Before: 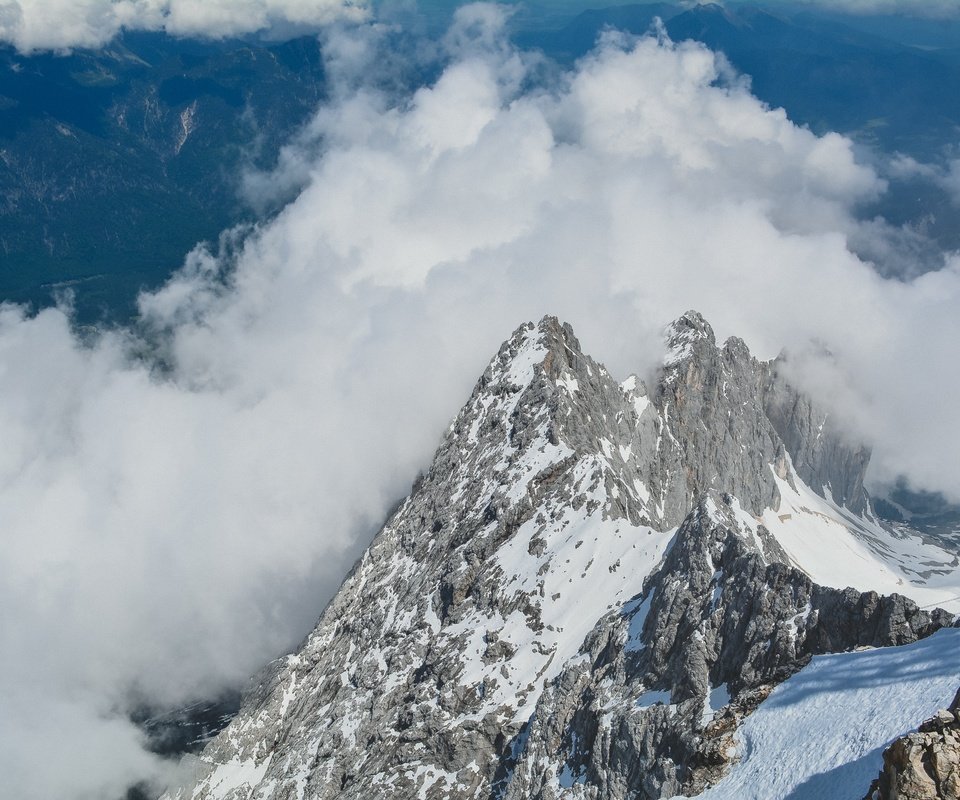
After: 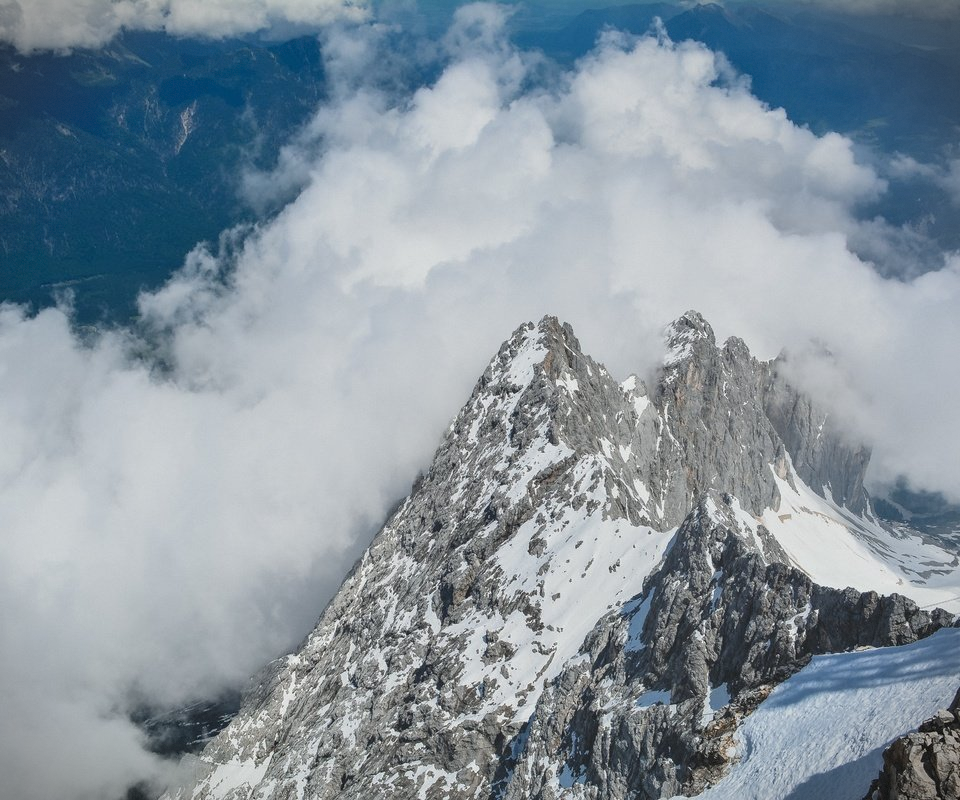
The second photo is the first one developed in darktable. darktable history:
vignetting: fall-off start 97.15%, width/height ratio 1.184, dithering 8-bit output
